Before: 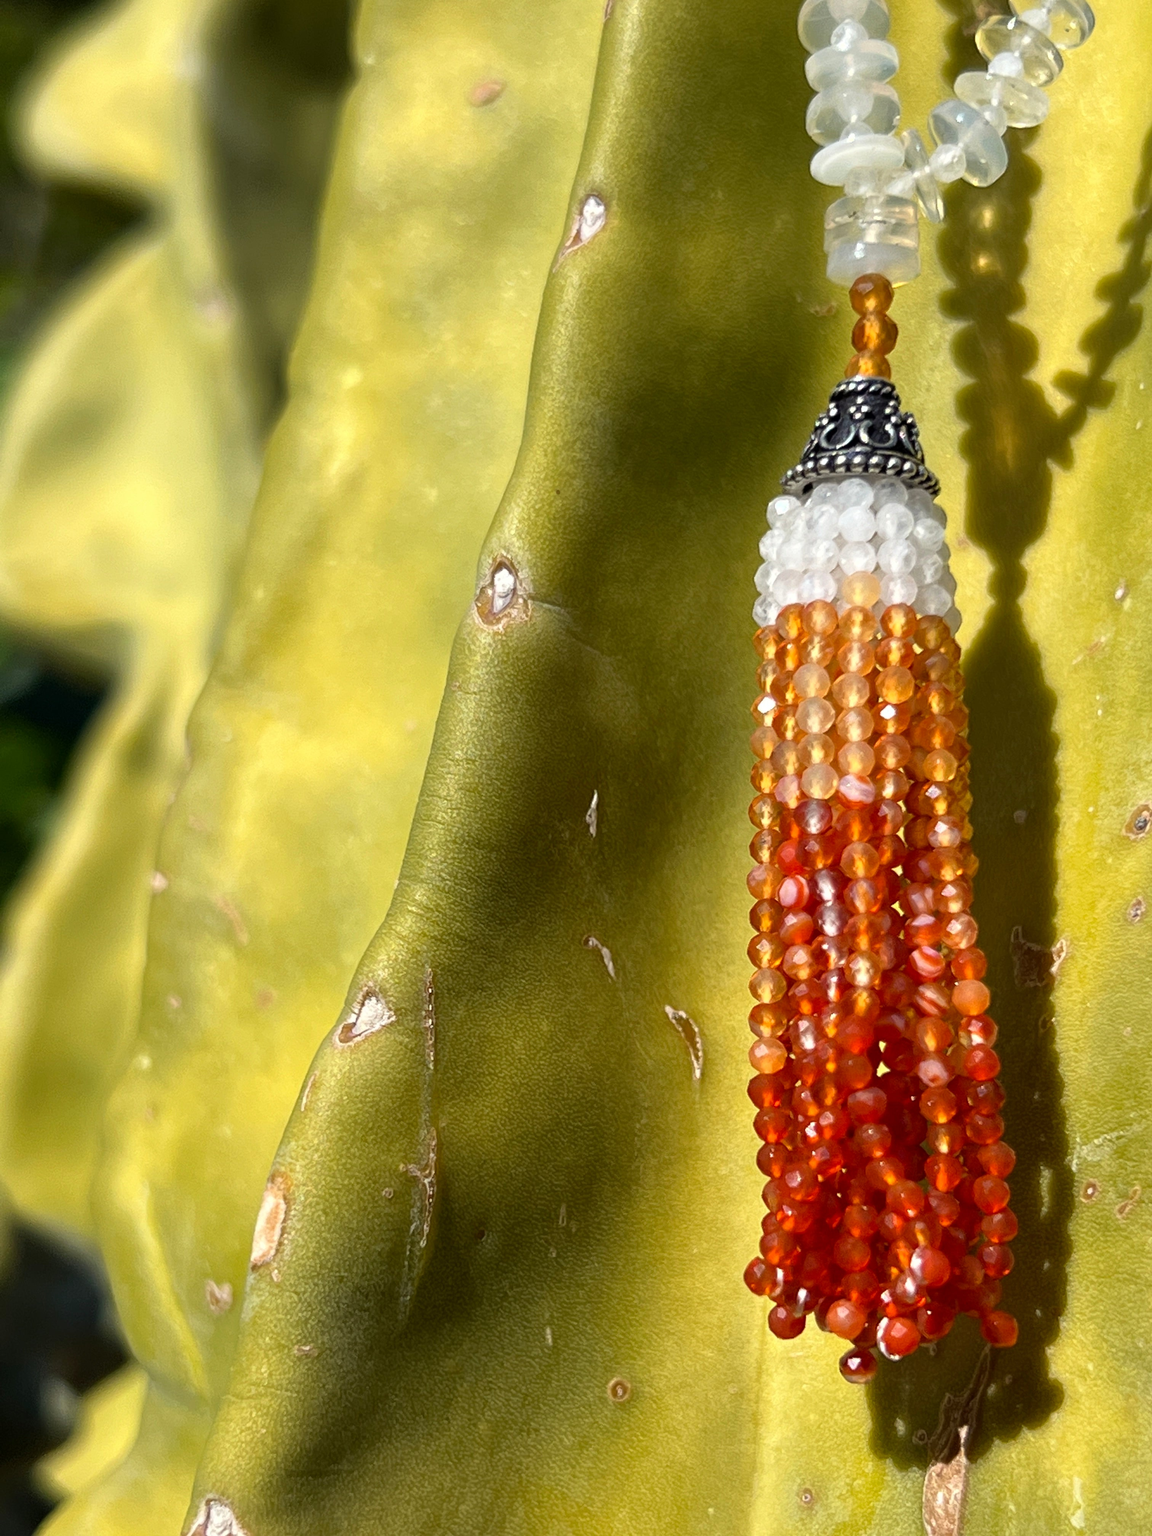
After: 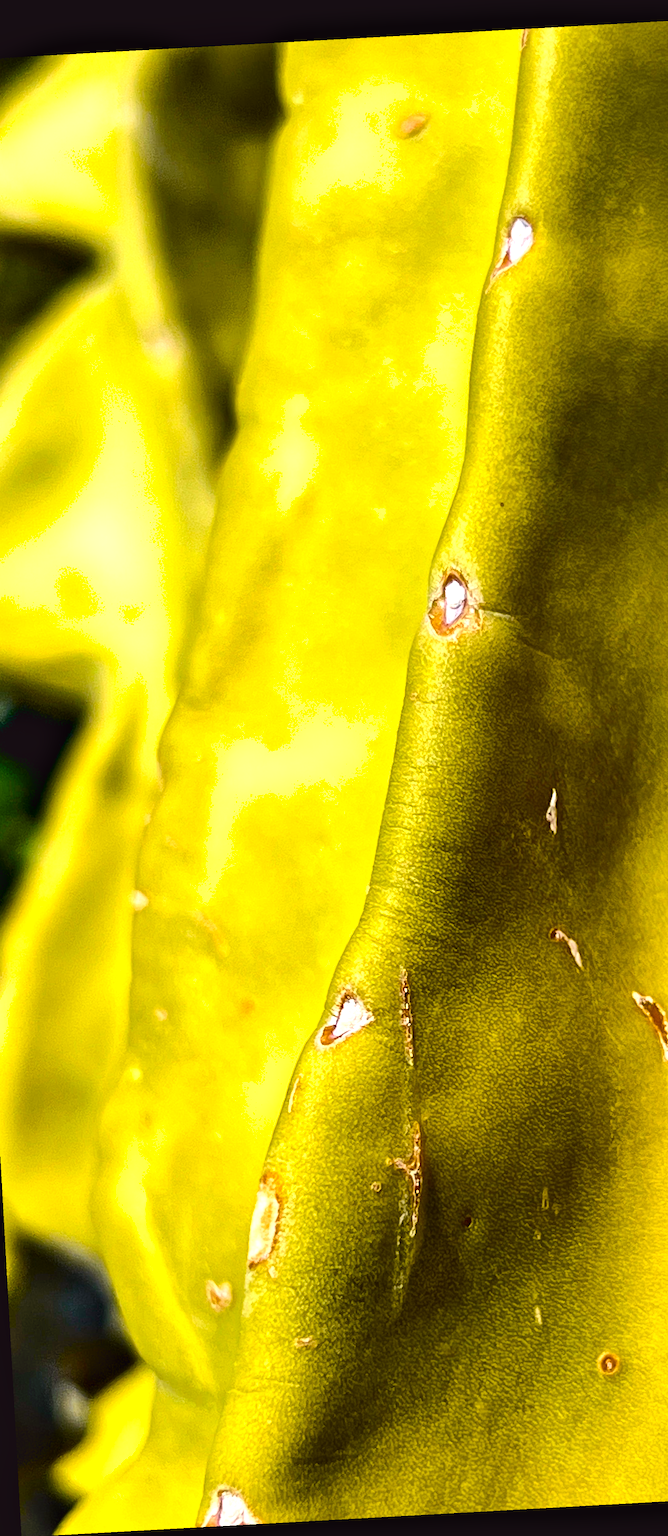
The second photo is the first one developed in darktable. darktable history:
tone curve: curves: ch0 [(0, 0.023) (0.103, 0.087) (0.295, 0.297) (0.445, 0.531) (0.553, 0.665) (0.735, 0.843) (0.994, 1)]; ch1 [(0, 0) (0.414, 0.395) (0.447, 0.447) (0.485, 0.495) (0.512, 0.523) (0.542, 0.581) (0.581, 0.632) (0.646, 0.715) (1, 1)]; ch2 [(0, 0) (0.369, 0.388) (0.449, 0.431) (0.478, 0.471) (0.516, 0.517) (0.579, 0.624) (0.674, 0.775) (1, 1)], color space Lab, independent channels, preserve colors none
color balance rgb: perceptual saturation grading › global saturation 20%, global vibrance 20%
rotate and perspective: rotation -3.18°, automatic cropping off
crop: left 5.114%, right 38.589%
local contrast: mode bilateral grid, contrast 20, coarseness 50, detail 120%, midtone range 0.2
contrast equalizer: octaves 7, y [[0.6 ×6], [0.55 ×6], [0 ×6], [0 ×6], [0 ×6]], mix 0.53
shadows and highlights: radius 44.78, white point adjustment 6.64, compress 79.65%, highlights color adjustment 78.42%, soften with gaussian
